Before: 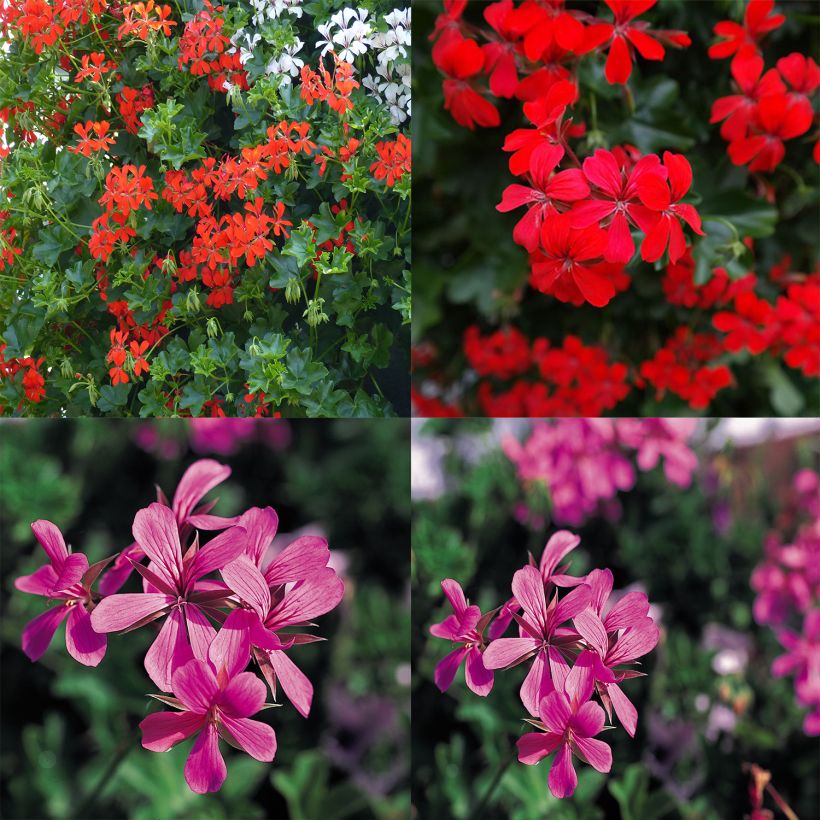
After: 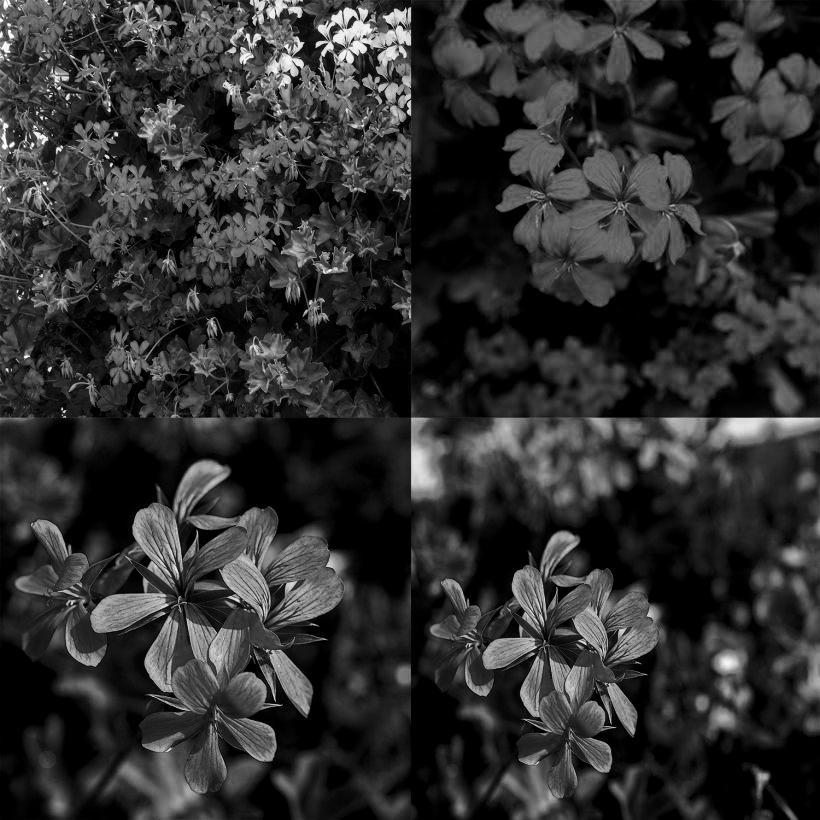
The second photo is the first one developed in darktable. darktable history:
local contrast: on, module defaults
monochrome: a 32, b 64, size 2.3
contrast brightness saturation: contrast 0.19, brightness -0.24, saturation 0.11
color zones: curves: ch2 [(0, 0.488) (0.143, 0.417) (0.286, 0.212) (0.429, 0.179) (0.571, 0.154) (0.714, 0.415) (0.857, 0.495) (1, 0.488)]
